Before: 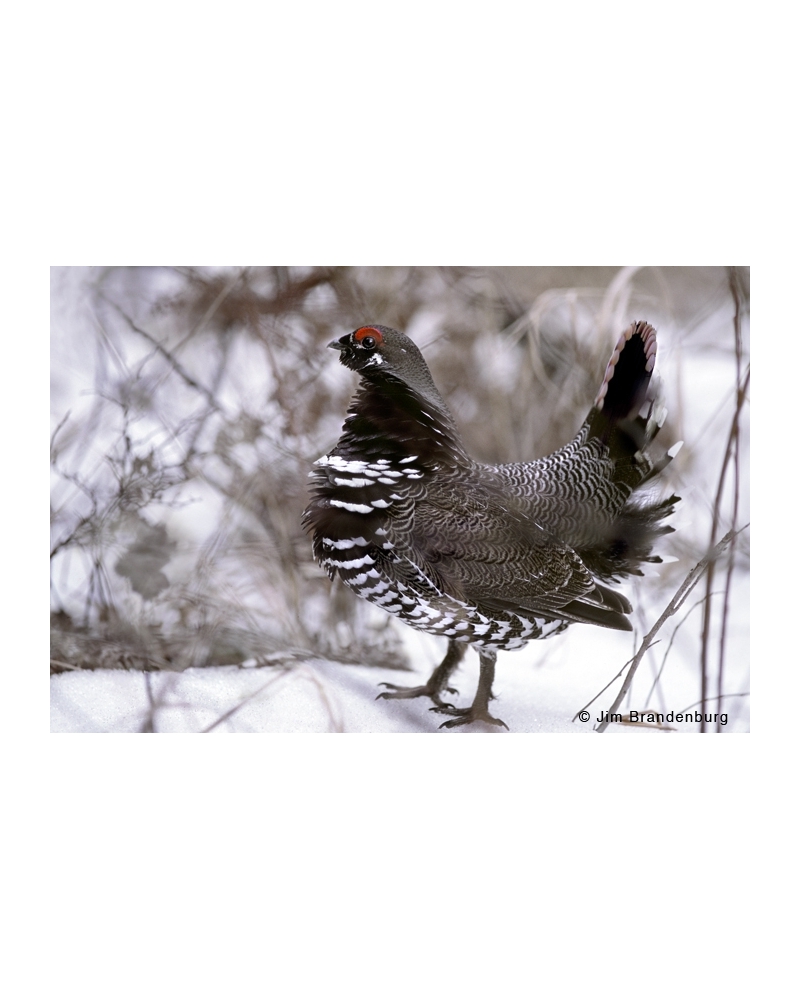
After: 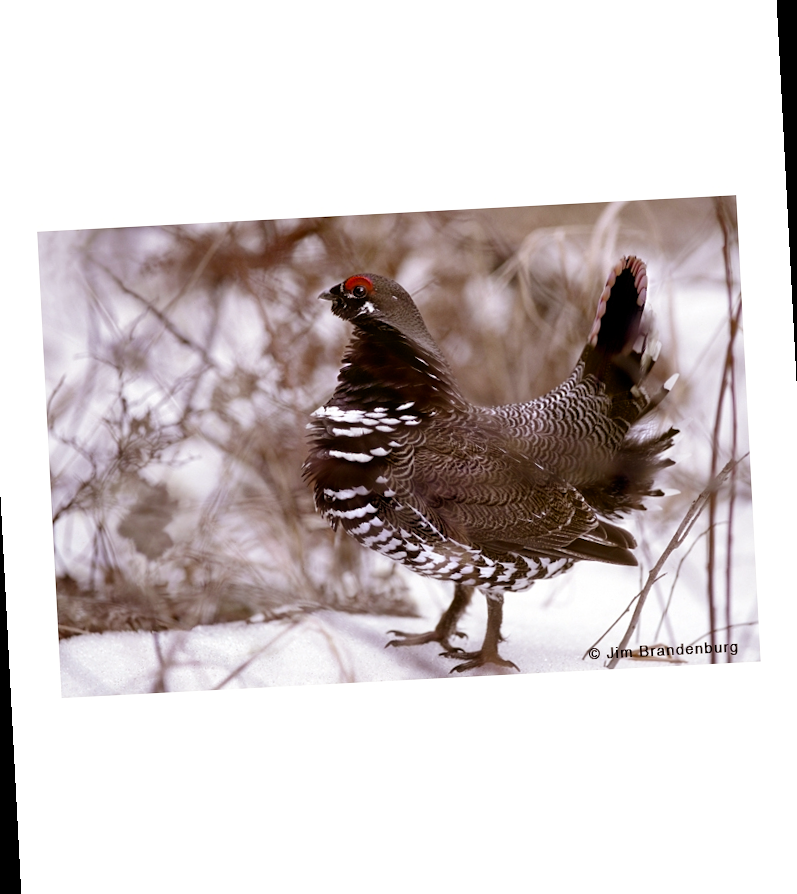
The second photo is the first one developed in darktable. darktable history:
rotate and perspective: rotation -3°, crop left 0.031, crop right 0.968, crop top 0.07, crop bottom 0.93
rgb levels: mode RGB, independent channels, levels [[0, 0.5, 1], [0, 0.521, 1], [0, 0.536, 1]]
color balance rgb: perceptual saturation grading › global saturation 20%, perceptual saturation grading › highlights -25%, perceptual saturation grading › shadows 50%
